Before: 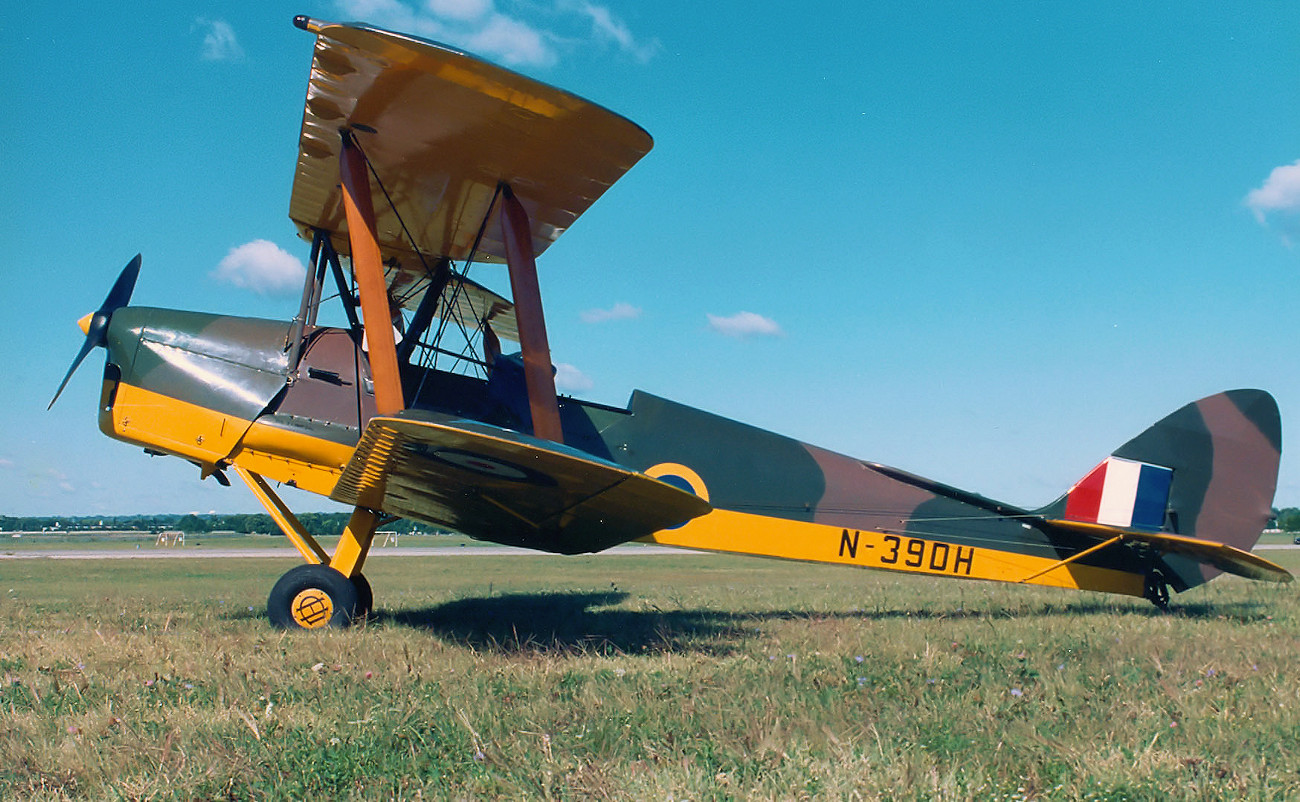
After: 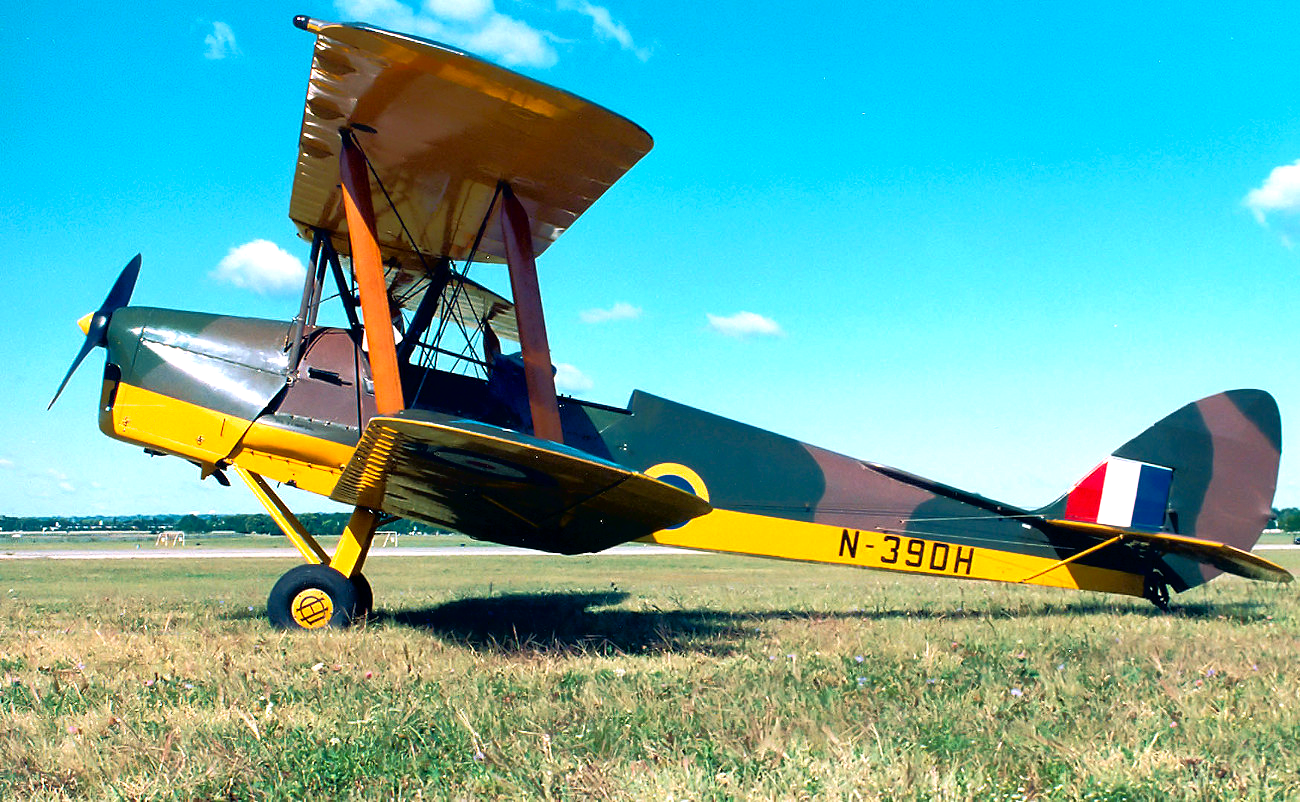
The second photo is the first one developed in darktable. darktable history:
contrast brightness saturation: contrast 0.067, brightness -0.152, saturation 0.12
exposure: black level correction 0.001, exposure 1 EV, compensate exposure bias true, compensate highlight preservation false
tone equalizer: -8 EV -1.86 EV, -7 EV -1.15 EV, -6 EV -1.59 EV, edges refinement/feathering 500, mask exposure compensation -1.57 EV, preserve details no
